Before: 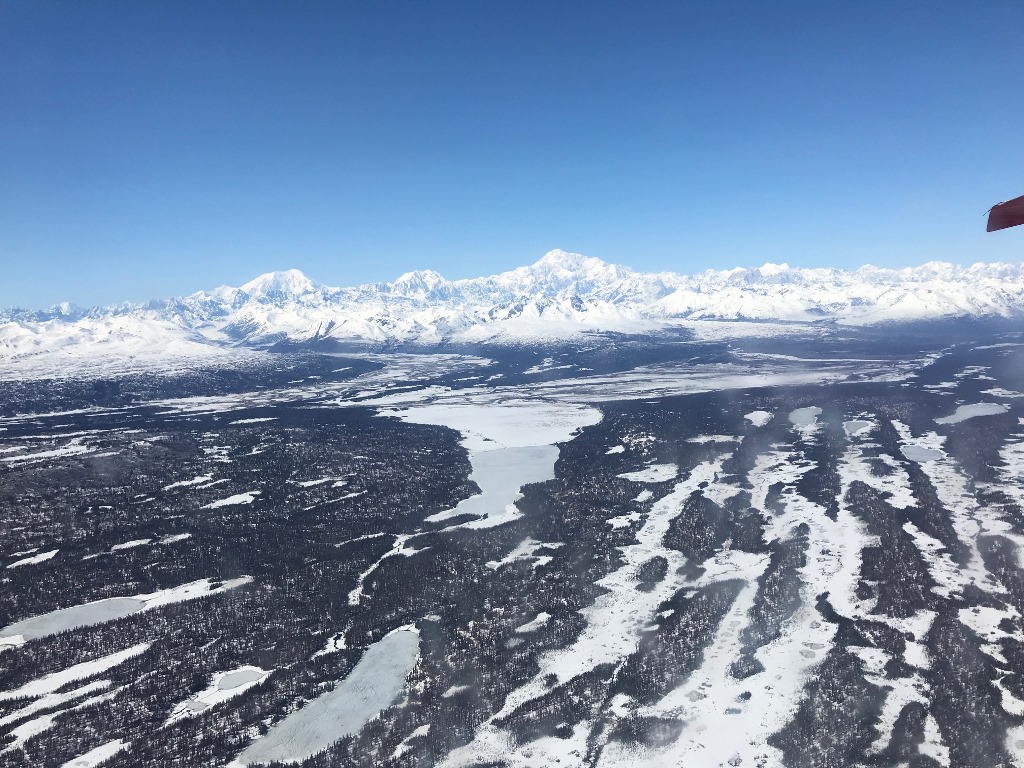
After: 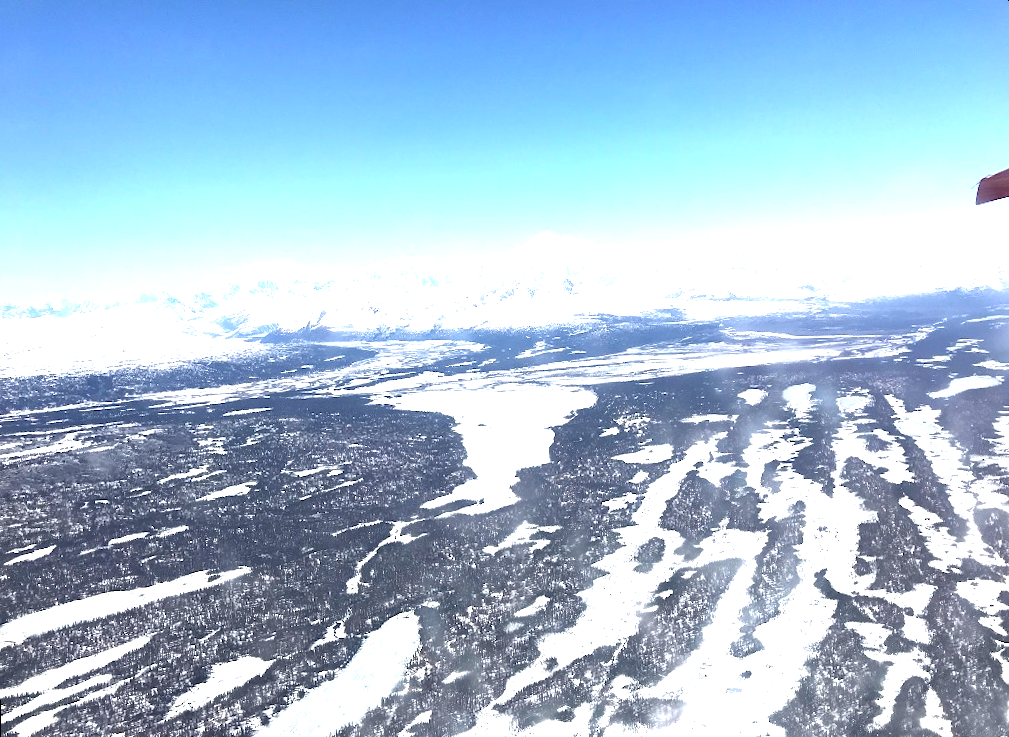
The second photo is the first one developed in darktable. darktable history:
rotate and perspective: rotation -1.42°, crop left 0.016, crop right 0.984, crop top 0.035, crop bottom 0.965
exposure: black level correction 0, exposure 1.4 EV, compensate highlight preservation false
